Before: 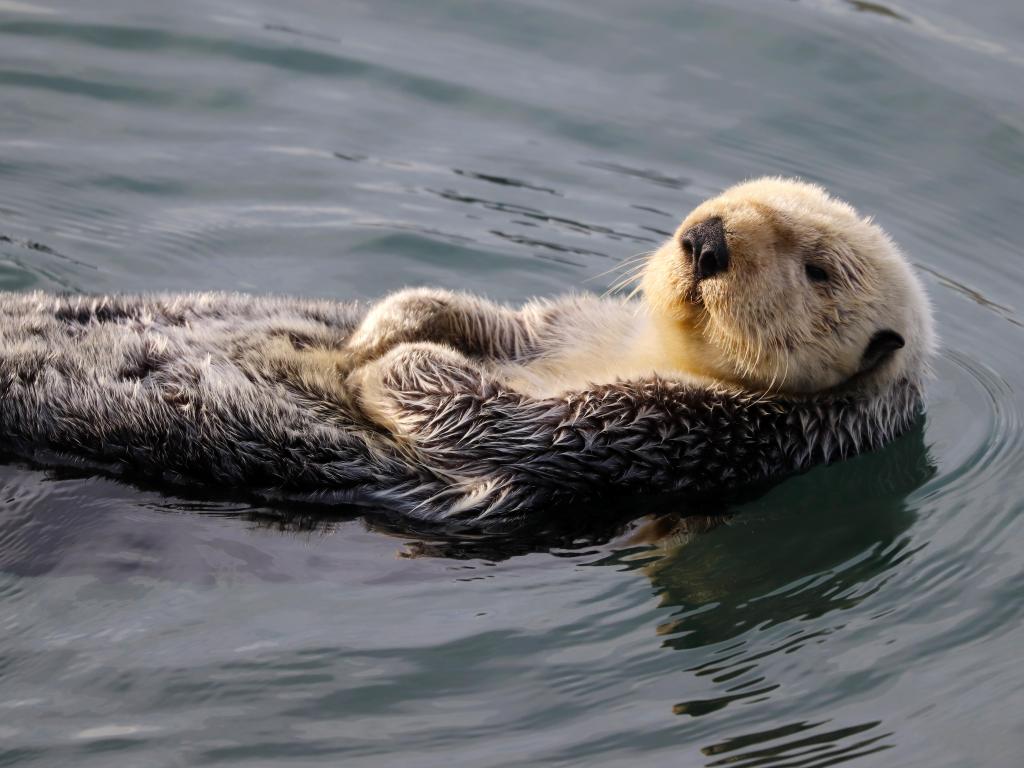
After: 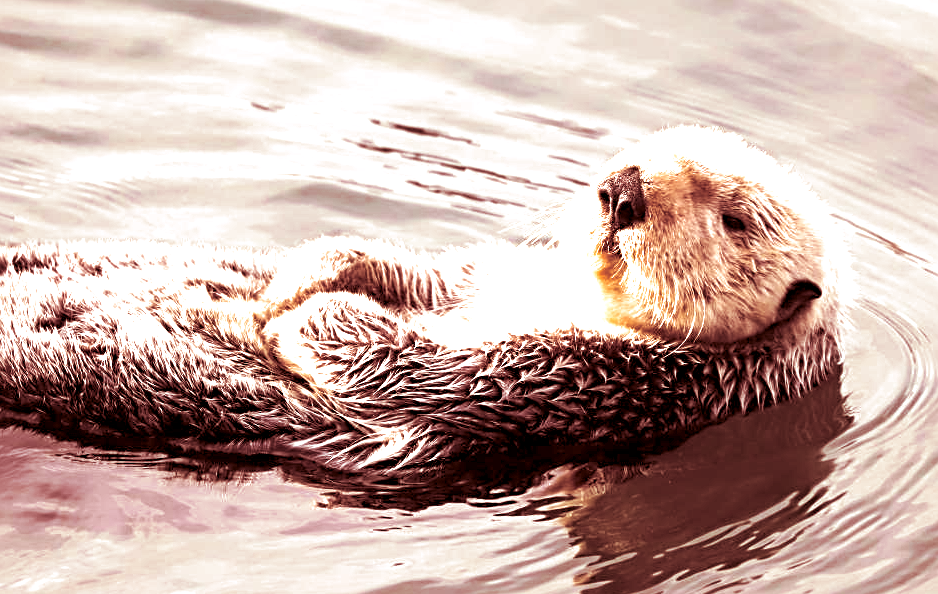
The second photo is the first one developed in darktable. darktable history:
local contrast: highlights 100%, shadows 100%, detail 120%, midtone range 0.2
sharpen: radius 4
crop: left 8.155%, top 6.611%, bottom 15.385%
exposure: black level correction 0, exposure 1.741 EV, compensate exposure bias true, compensate highlight preservation false
color correction: highlights a* 9.03, highlights b* 8.71, shadows a* 40, shadows b* 40, saturation 0.8
split-toning: compress 20%
rgb levels: preserve colors max RGB
